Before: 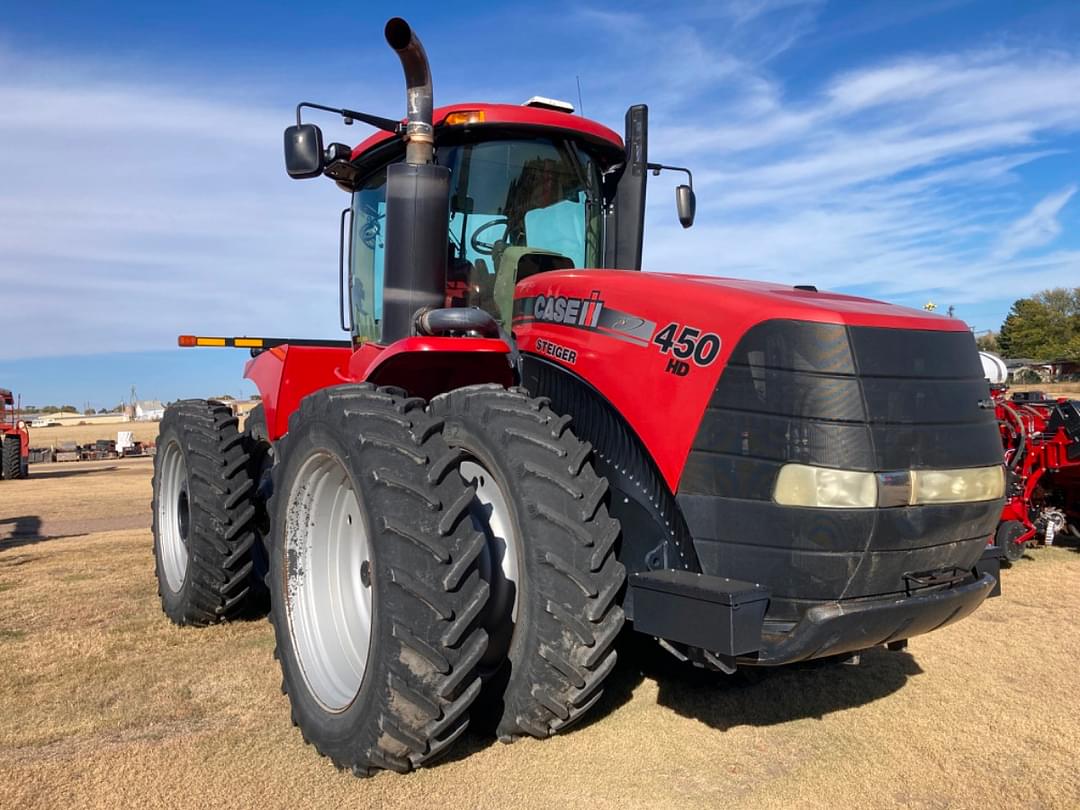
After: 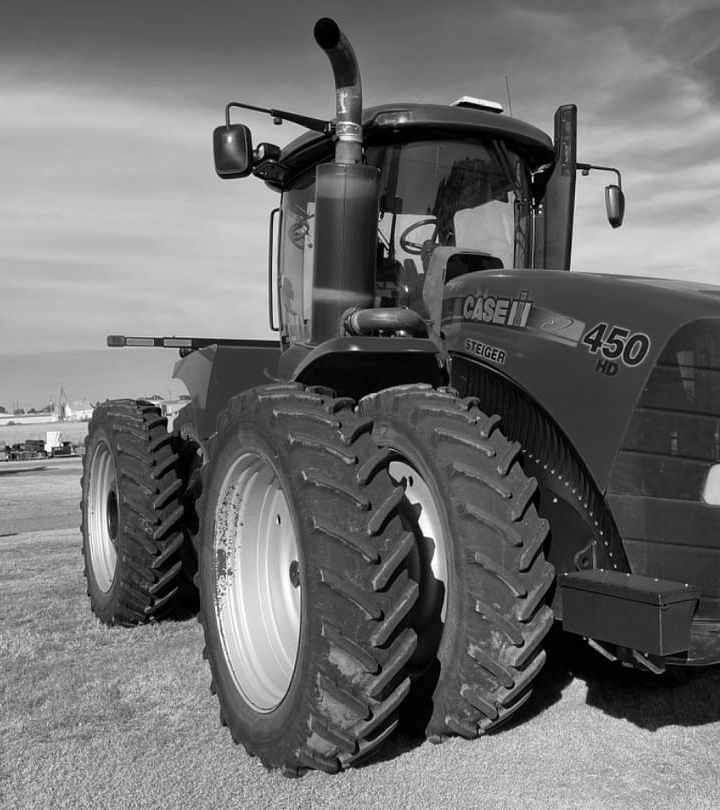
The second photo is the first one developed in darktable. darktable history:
rgb levels: preserve colors max RGB
monochrome: a 0, b 0, size 0.5, highlights 0.57
crop and rotate: left 6.617%, right 26.717%
